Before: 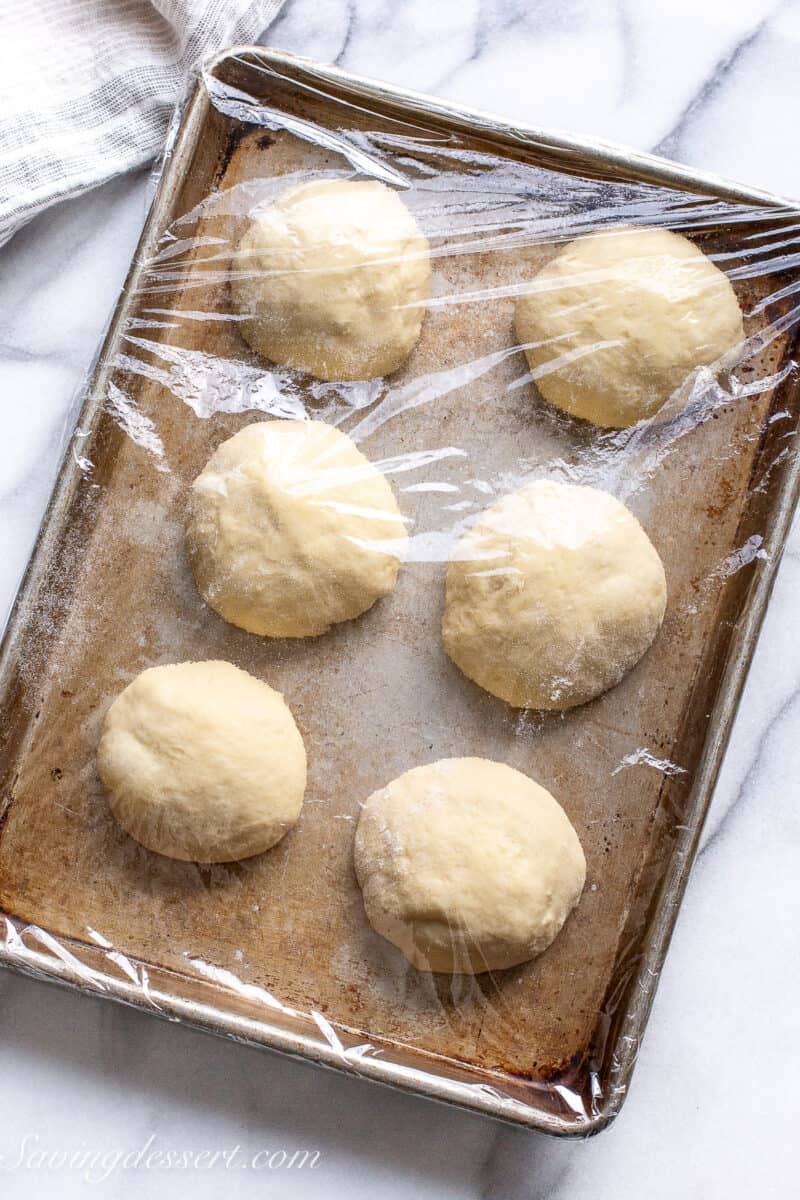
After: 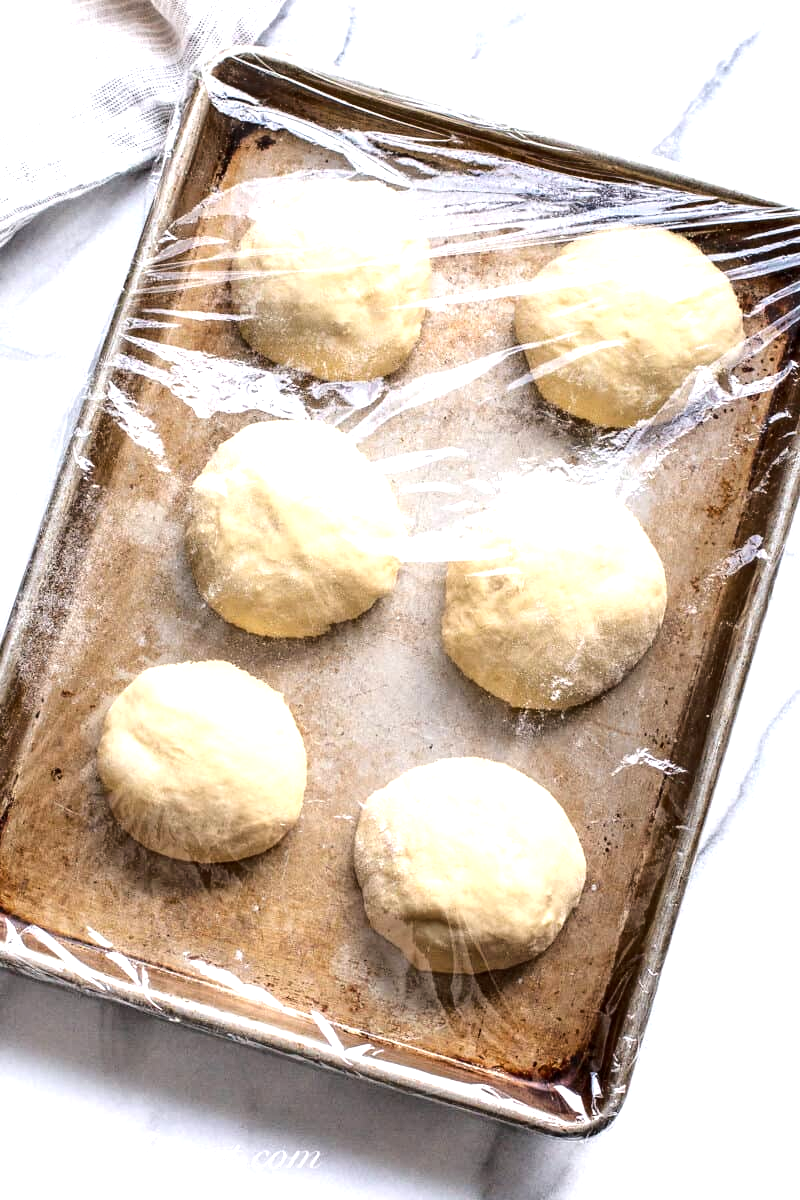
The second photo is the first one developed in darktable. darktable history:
base curve: curves: ch0 [(0, 0) (0.073, 0.04) (0.157, 0.139) (0.492, 0.492) (0.758, 0.758) (1, 1)]
tone equalizer: -8 EV -0.761 EV, -7 EV -0.716 EV, -6 EV -0.594 EV, -5 EV -0.374 EV, -3 EV 0.377 EV, -2 EV 0.6 EV, -1 EV 0.685 EV, +0 EV 0.752 EV, smoothing diameter 25%, edges refinement/feathering 8.79, preserve details guided filter
exposure: black level correction 0.001, compensate highlight preservation false
